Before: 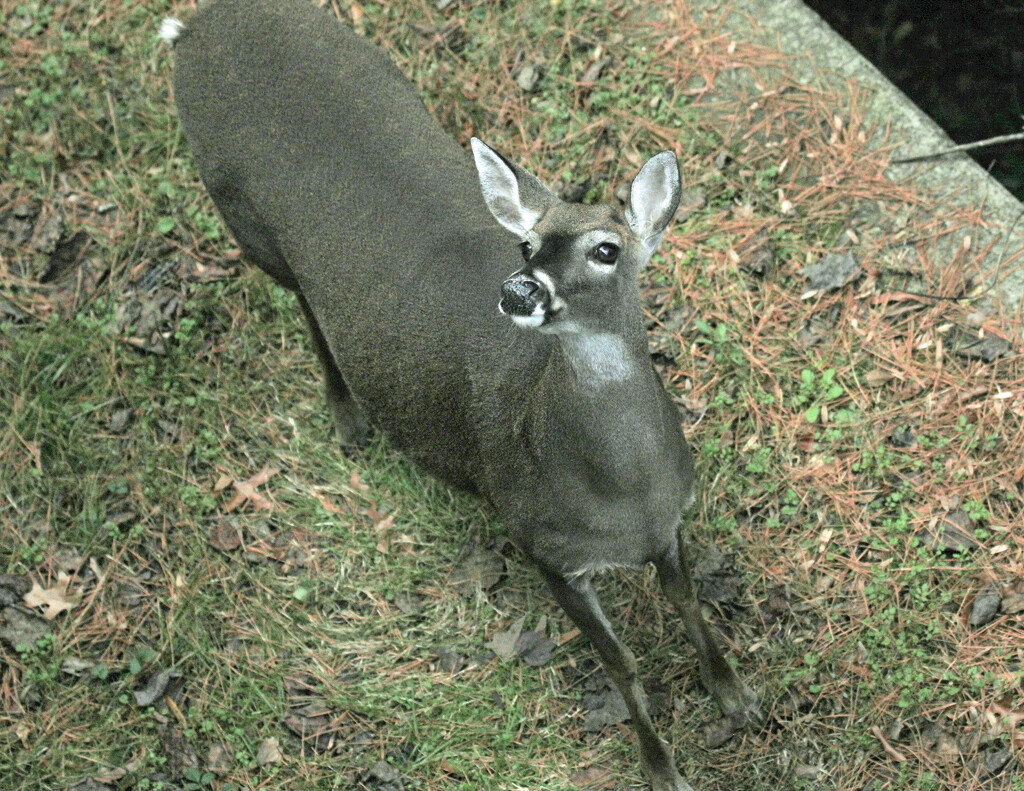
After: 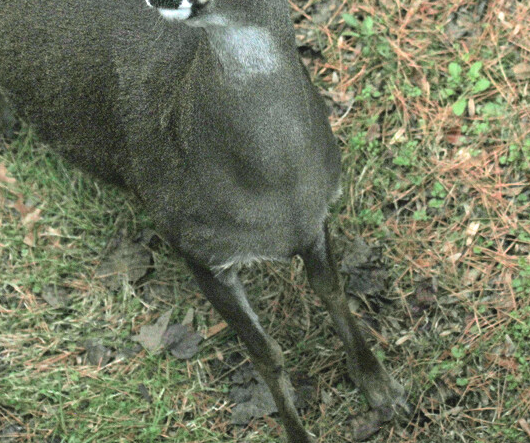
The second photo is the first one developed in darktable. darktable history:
crop: left 34.479%, top 38.822%, right 13.718%, bottom 5.172%
exposure: black level correction -0.005, exposure 0.054 EV, compensate highlight preservation false
